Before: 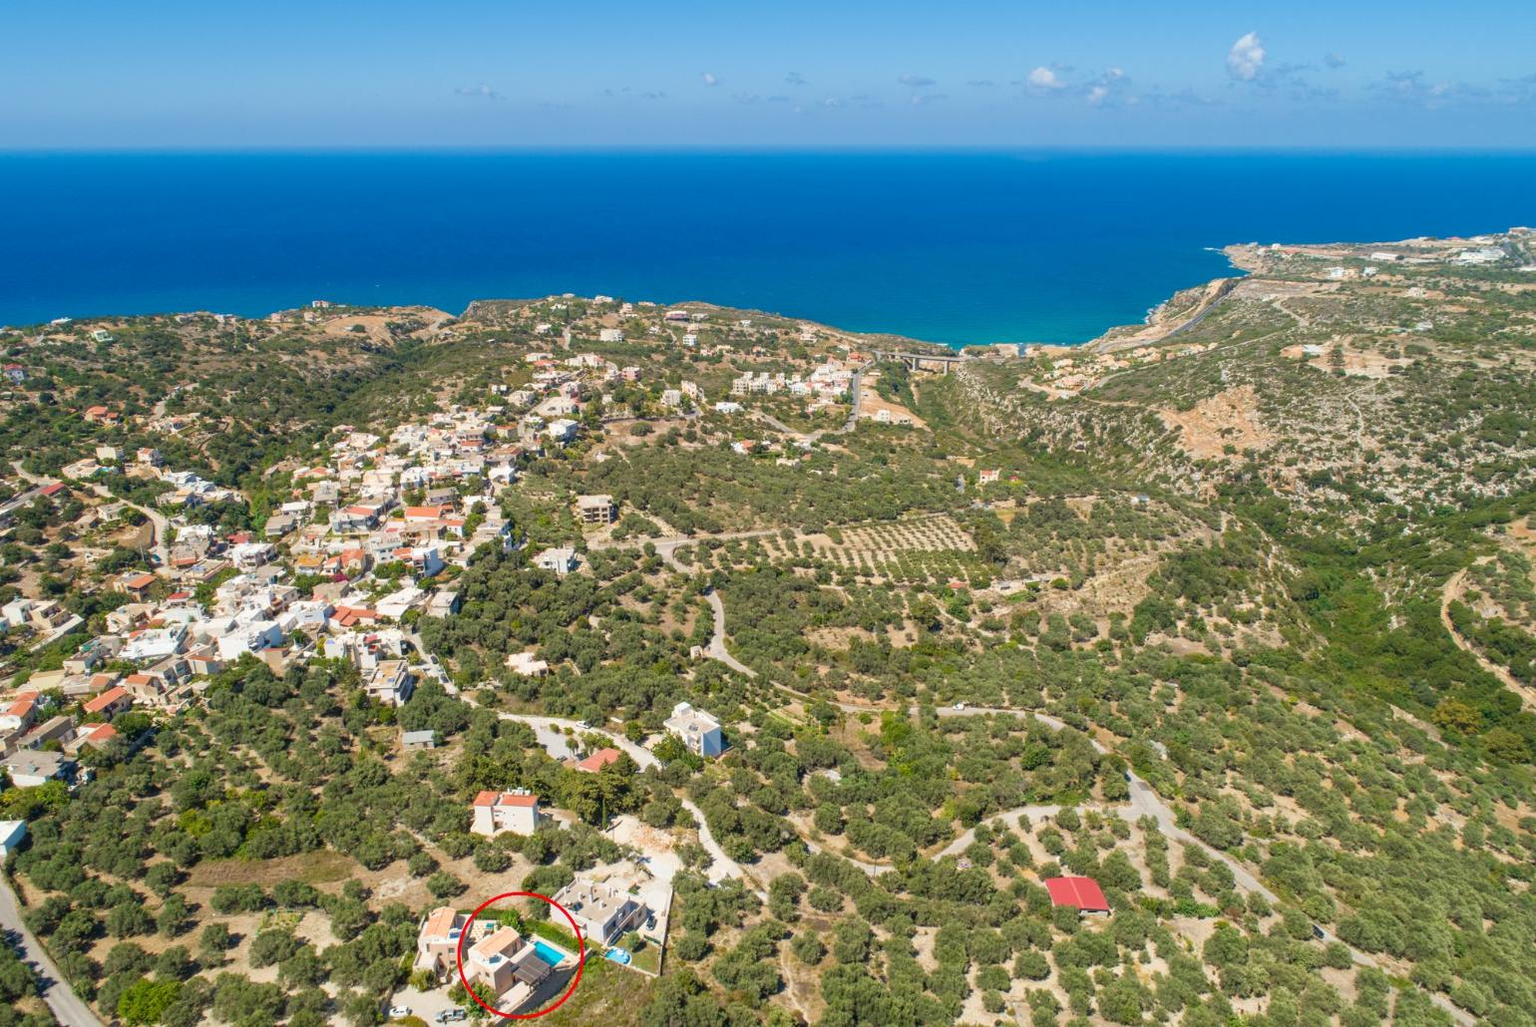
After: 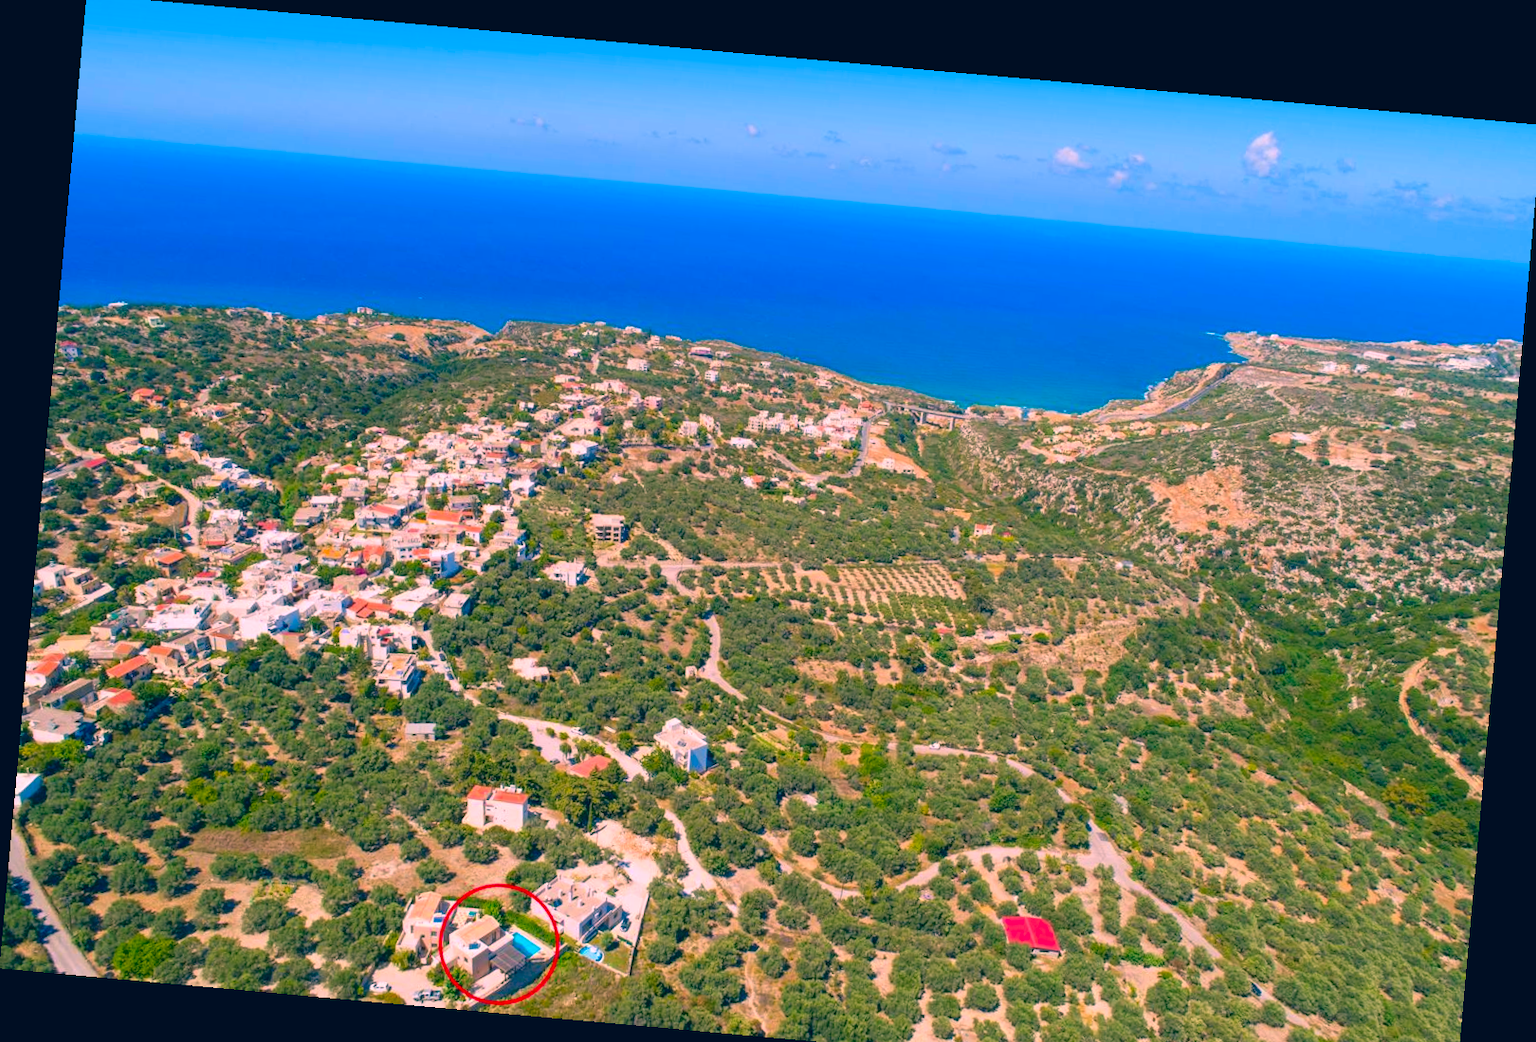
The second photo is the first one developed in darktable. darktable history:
crop: top 0.448%, right 0.264%, bottom 5.045%
color correction: highlights a* 17.03, highlights b* 0.205, shadows a* -15.38, shadows b* -14.56, saturation 1.5
rotate and perspective: rotation 5.12°, automatic cropping off
